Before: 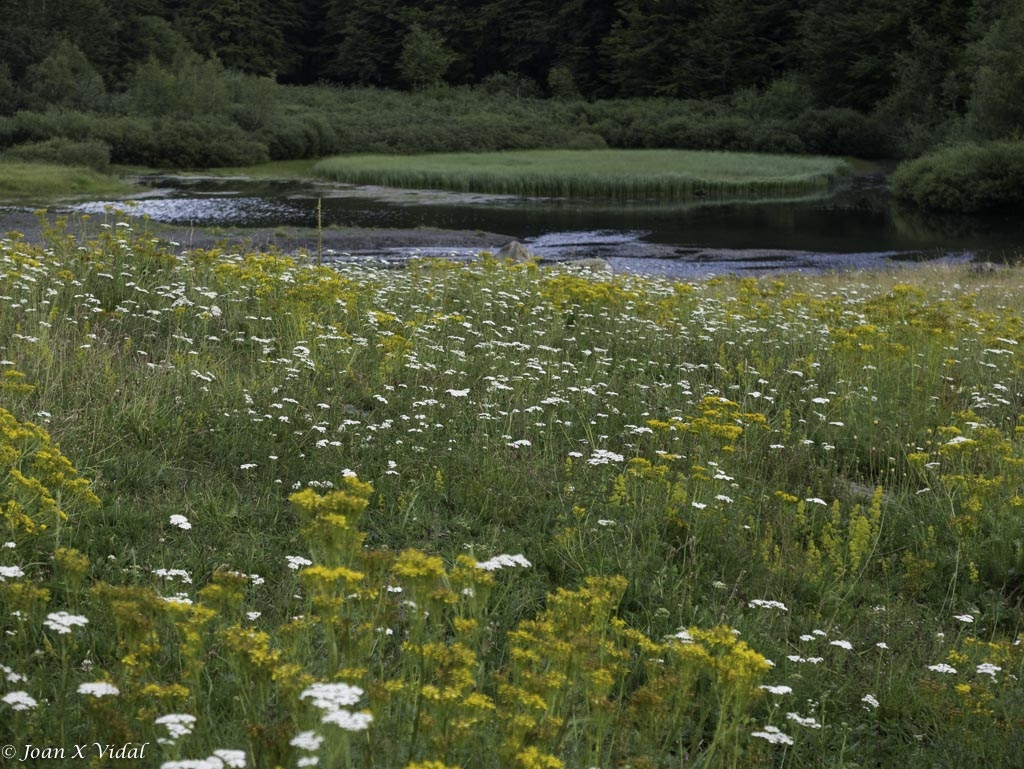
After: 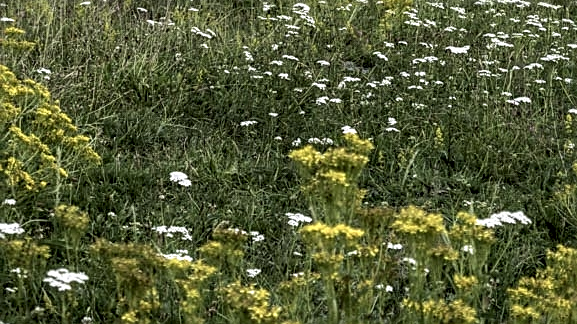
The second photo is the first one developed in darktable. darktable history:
local contrast: highlights 22%, detail 196%
sharpen: on, module defaults
base curve: curves: ch0 [(0, 0) (0.472, 0.455) (1, 1)], preserve colors none
crop: top 44.66%, right 43.557%, bottom 13.115%
